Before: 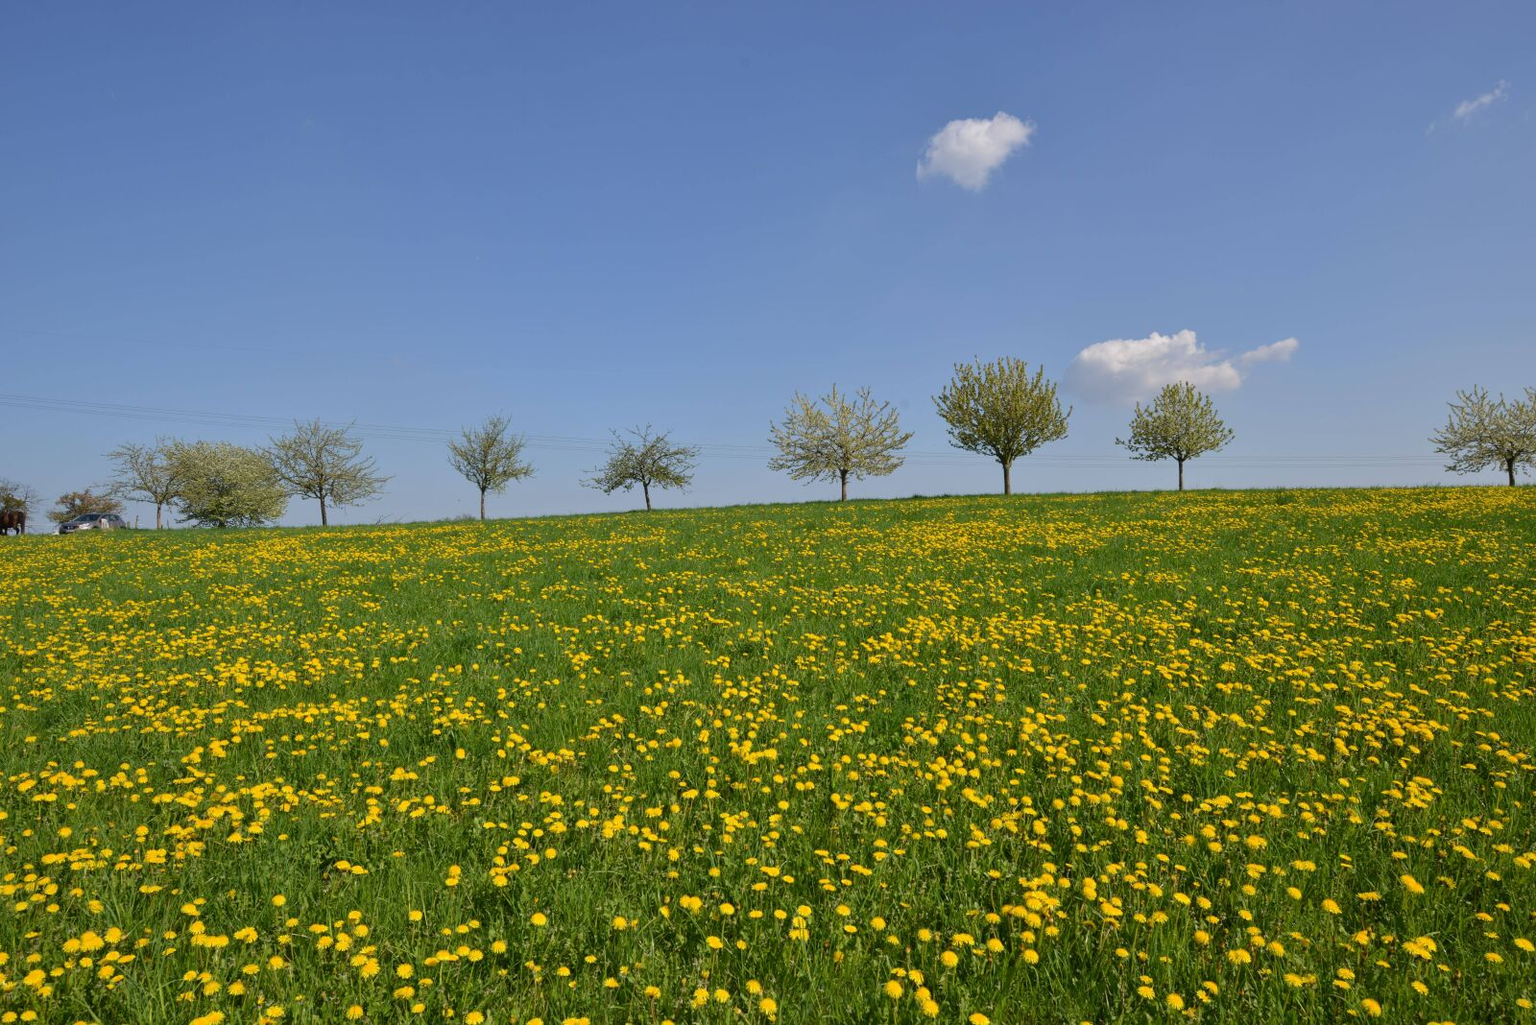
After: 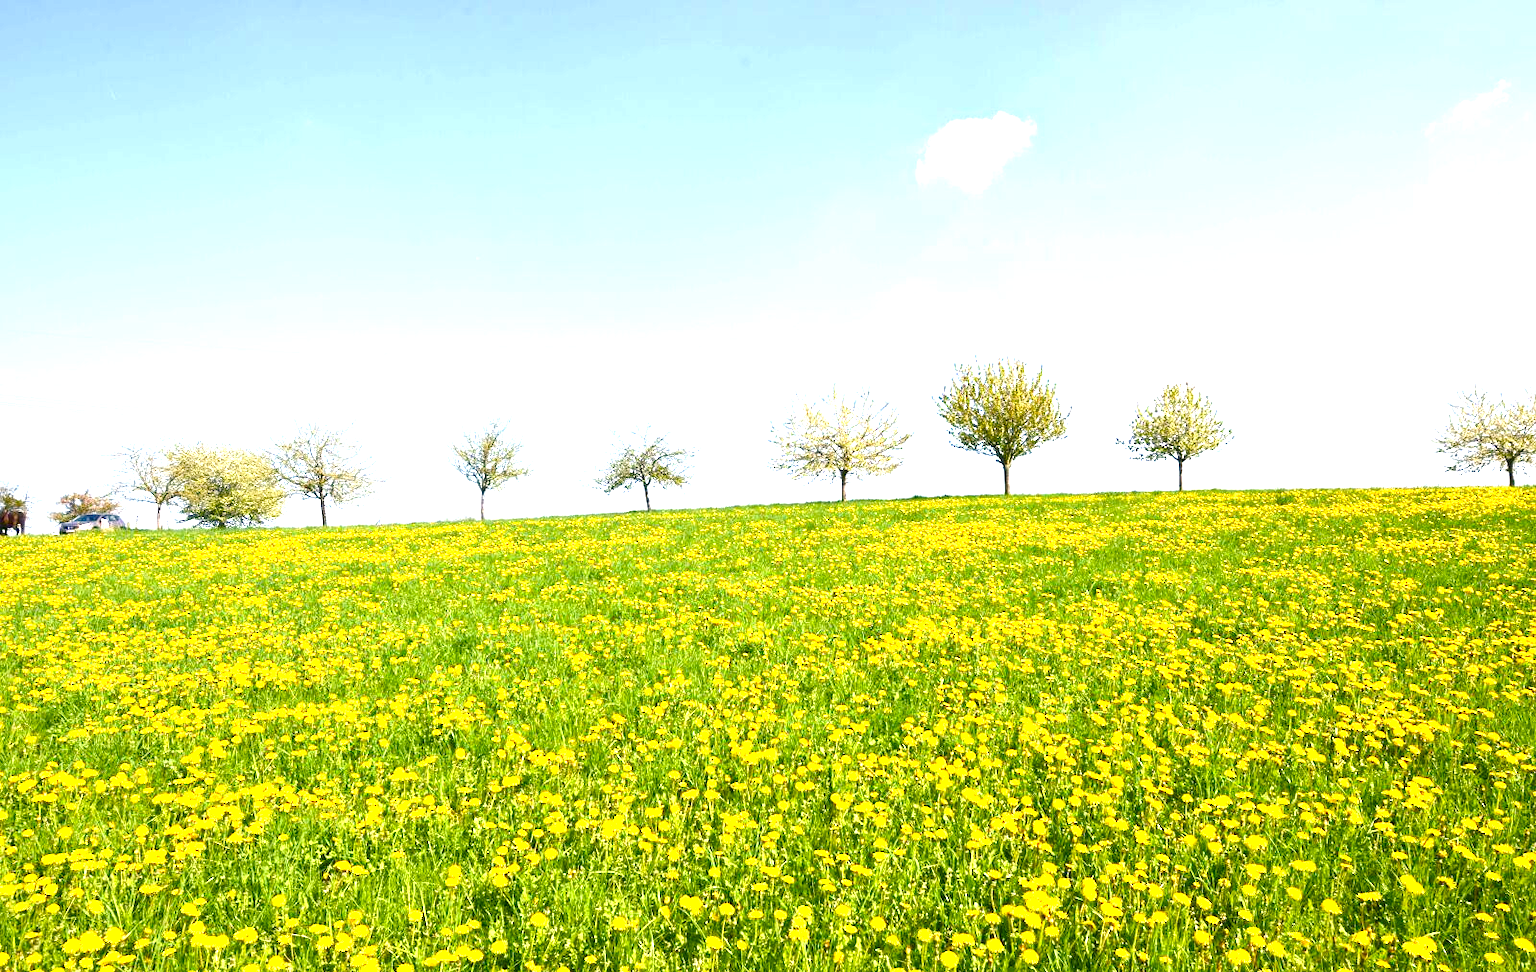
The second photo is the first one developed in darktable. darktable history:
crop and rotate: top 0%, bottom 5.097%
exposure: black level correction 0, exposure 1.75 EV, compensate exposure bias true, compensate highlight preservation false
color balance rgb: shadows lift › chroma 4.21%, shadows lift › hue 252.22°, highlights gain › chroma 1.36%, highlights gain › hue 50.24°, perceptual saturation grading › mid-tones 6.33%, perceptual saturation grading › shadows 72.44%, perceptual brilliance grading › highlights 11.59%, contrast 5.05%
